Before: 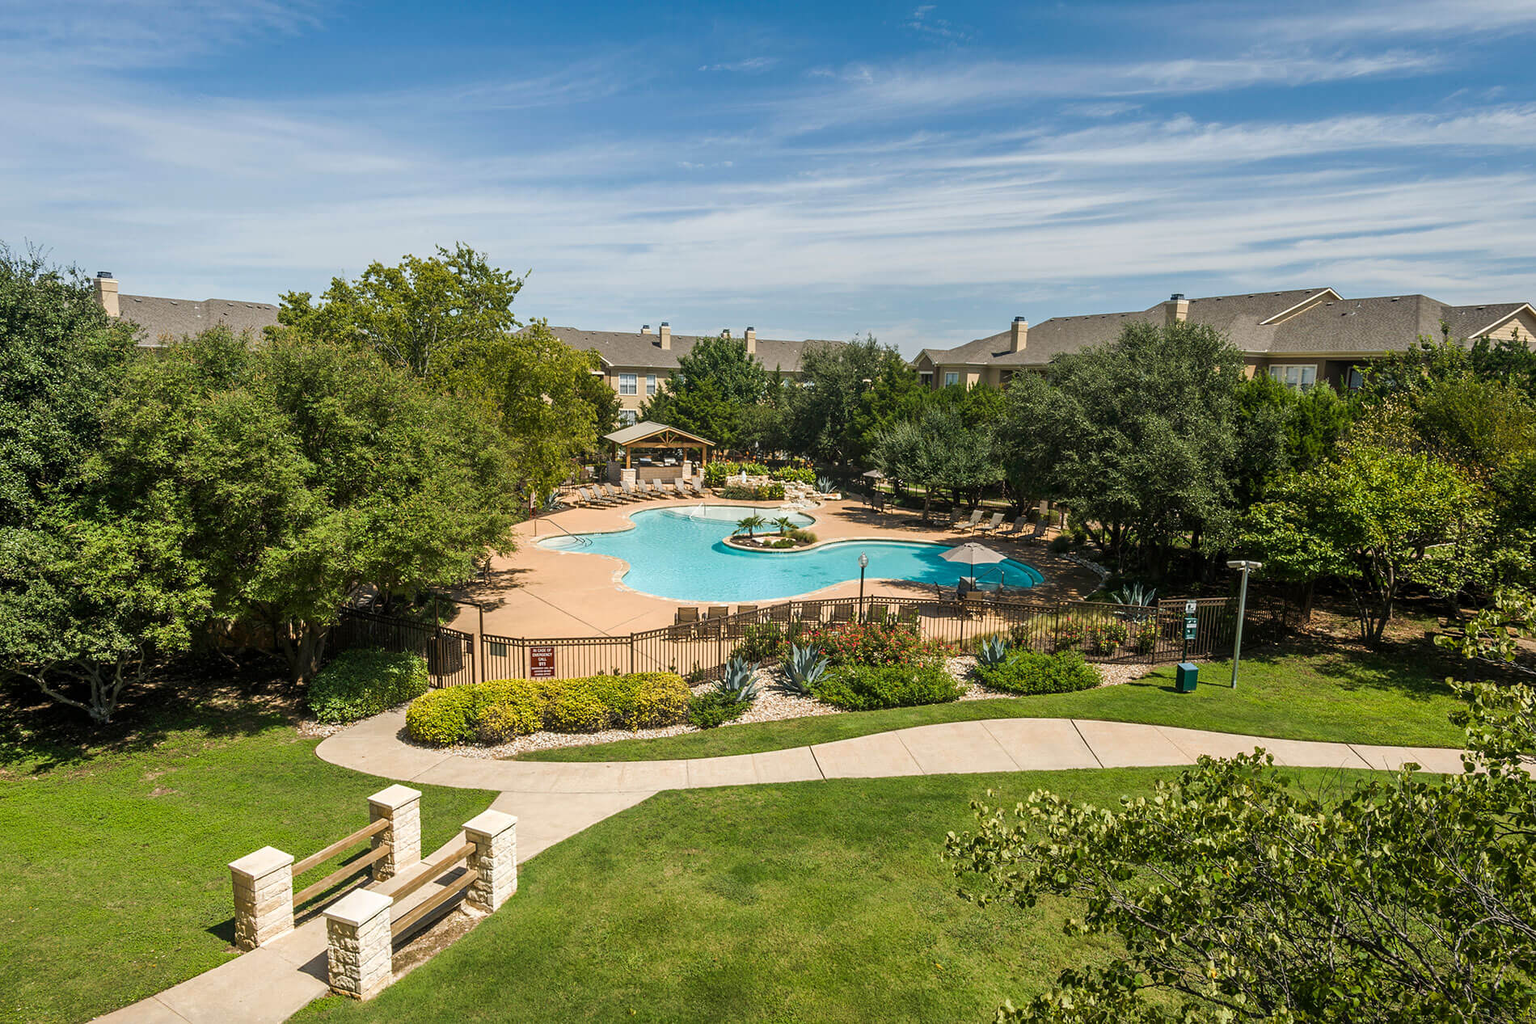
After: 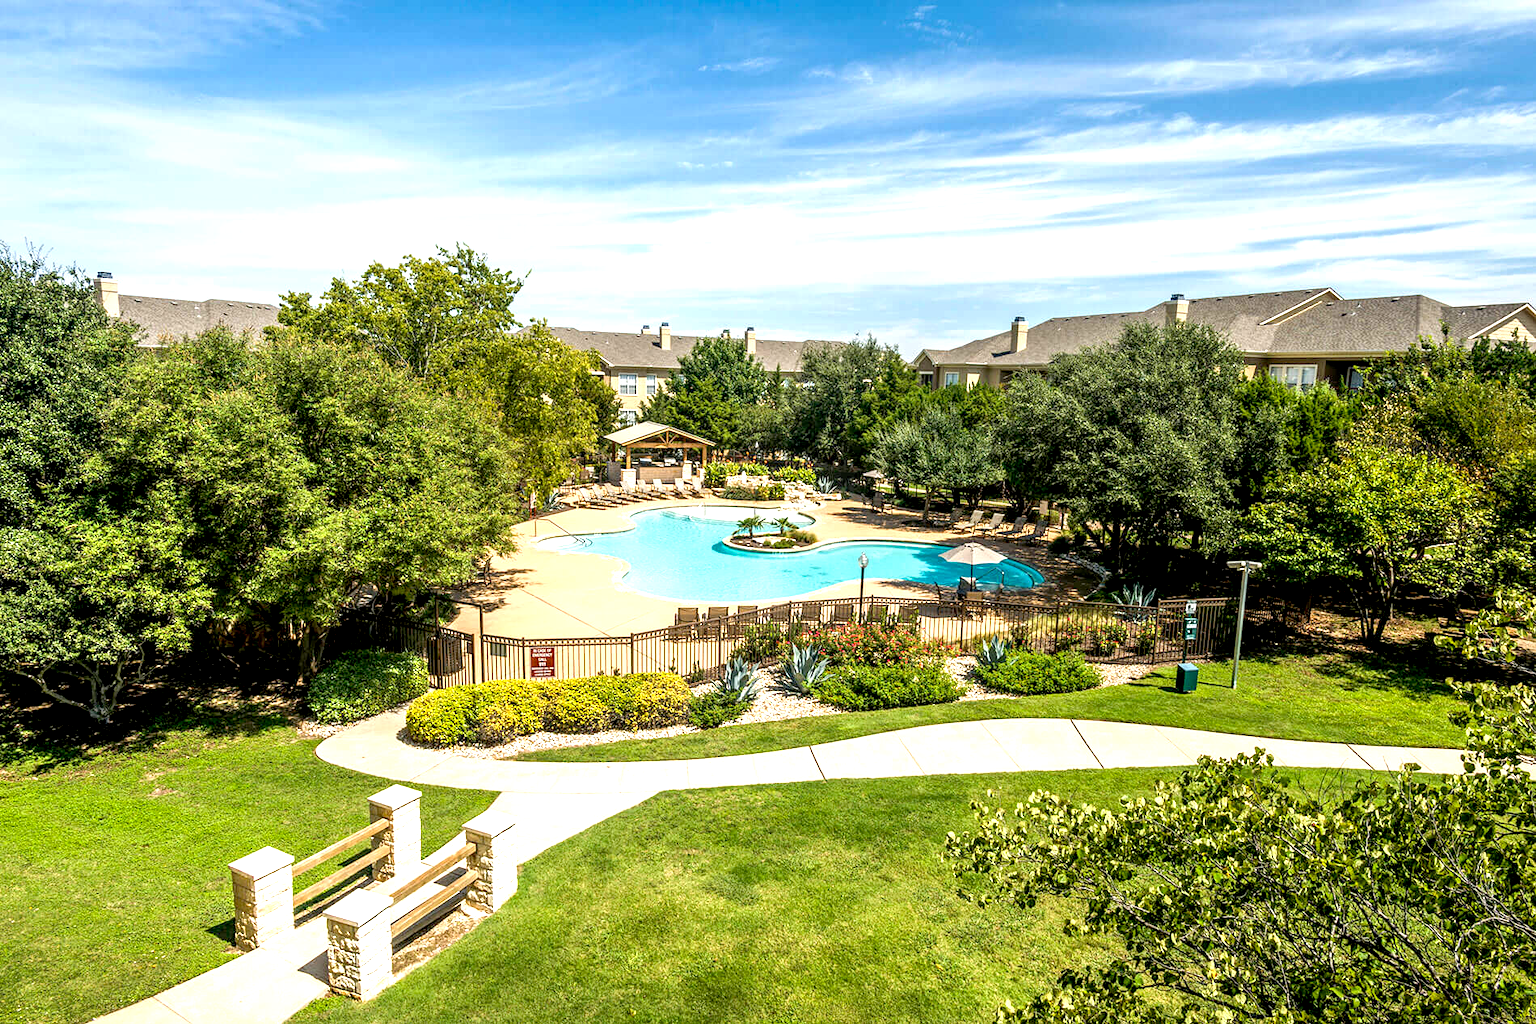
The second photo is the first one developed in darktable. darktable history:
exposure: black level correction 0.01, exposure 1 EV, compensate highlight preservation false
local contrast: on, module defaults
